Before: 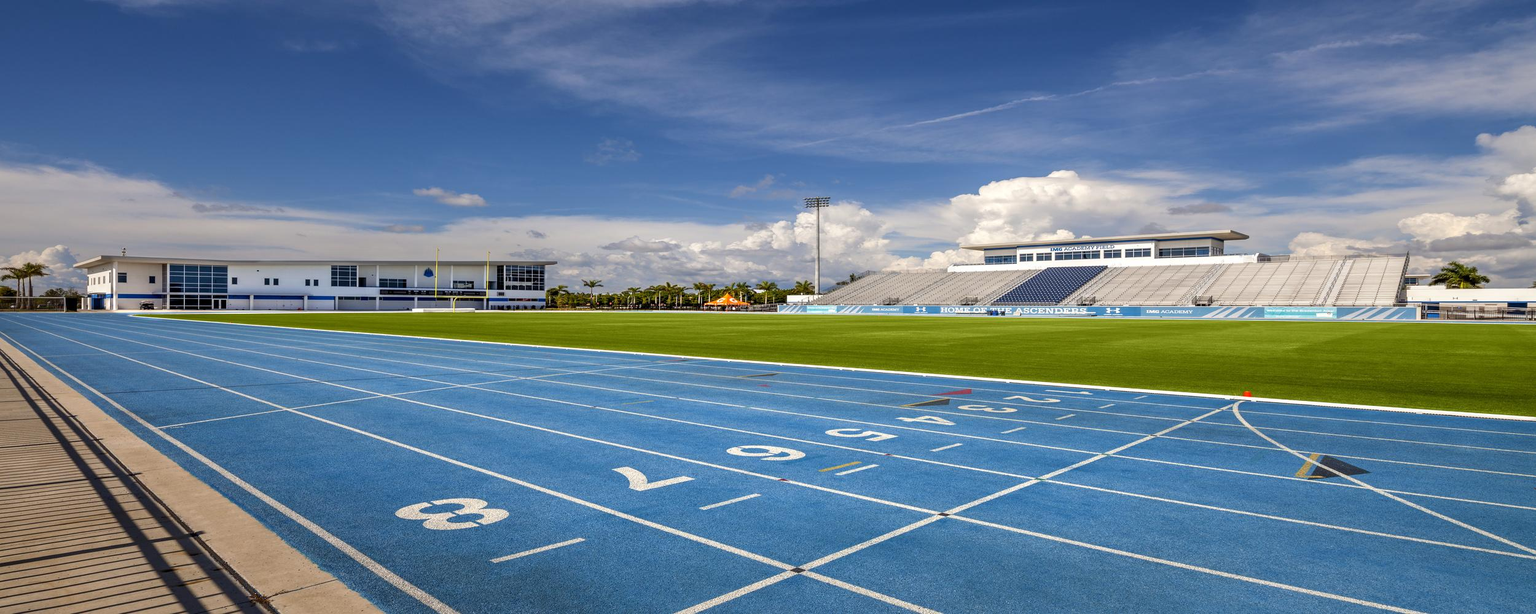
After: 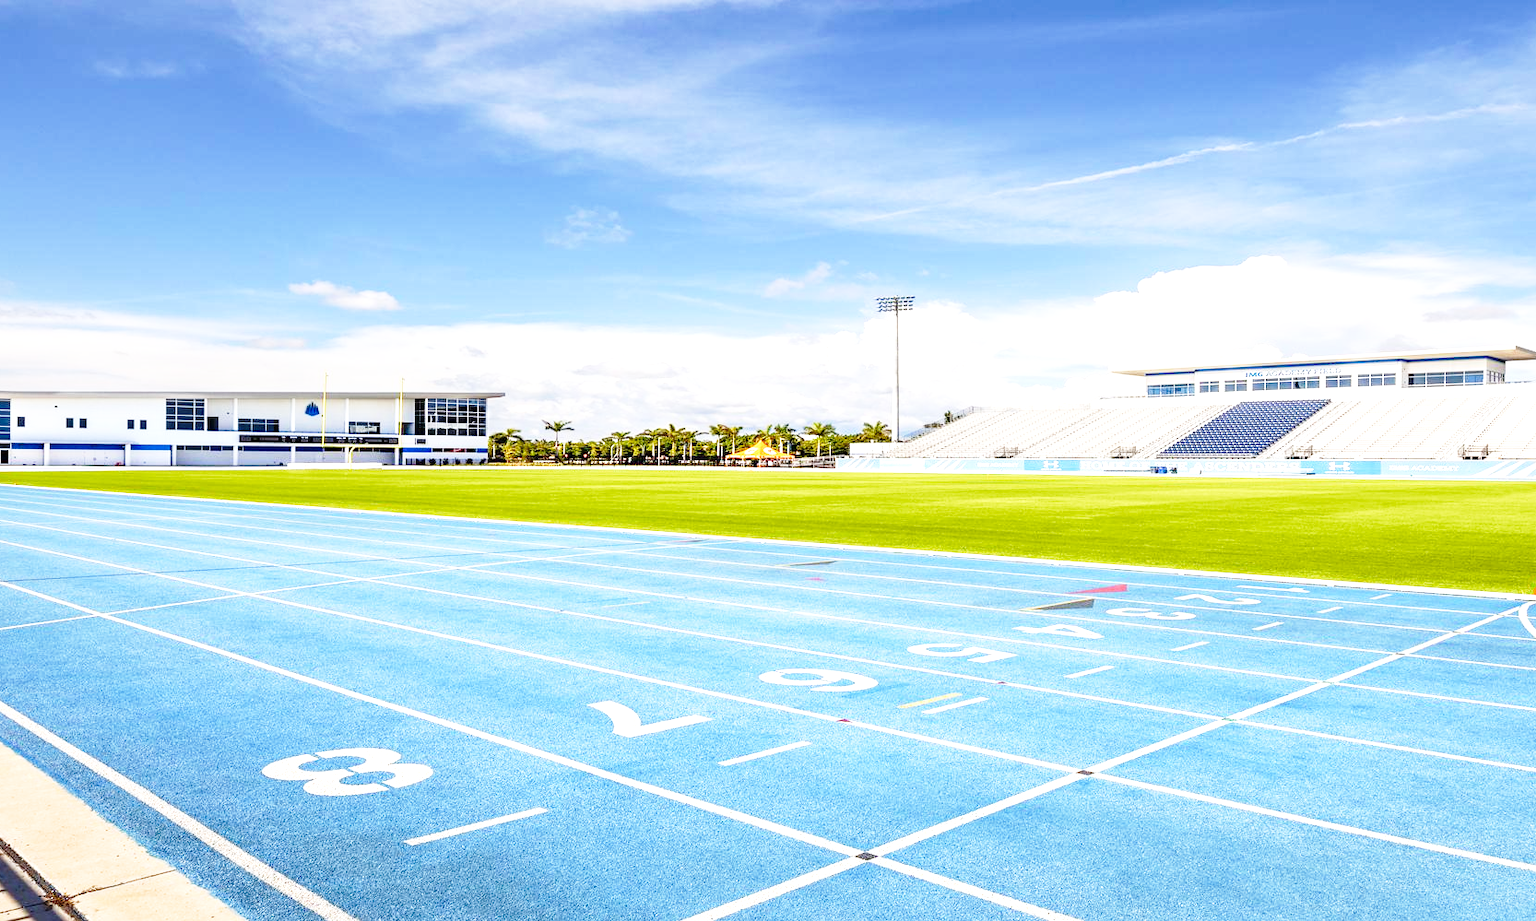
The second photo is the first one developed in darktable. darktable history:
tone equalizer: on, module defaults
exposure: black level correction 0, exposure 1.2 EV, compensate highlight preservation false
crop and rotate: left 14.436%, right 18.898%
base curve: curves: ch0 [(0, 0) (0.028, 0.03) (0.121, 0.232) (0.46, 0.748) (0.859, 0.968) (1, 1)], preserve colors none
